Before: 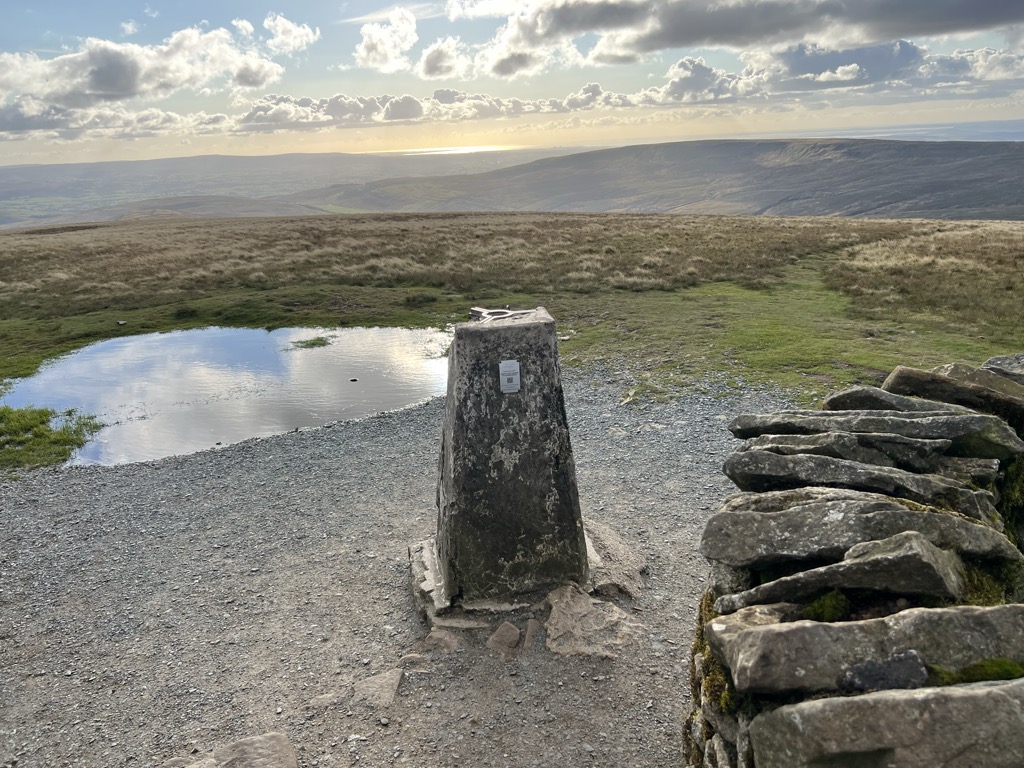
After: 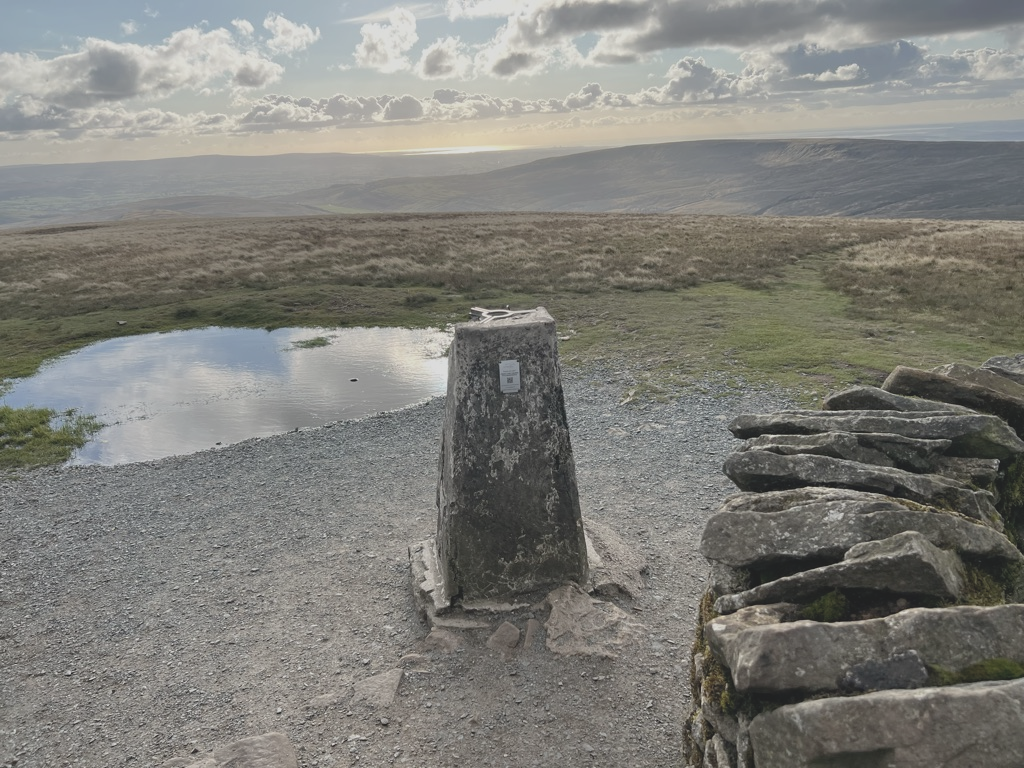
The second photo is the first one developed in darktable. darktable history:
contrast brightness saturation: contrast -0.244, saturation -0.446
